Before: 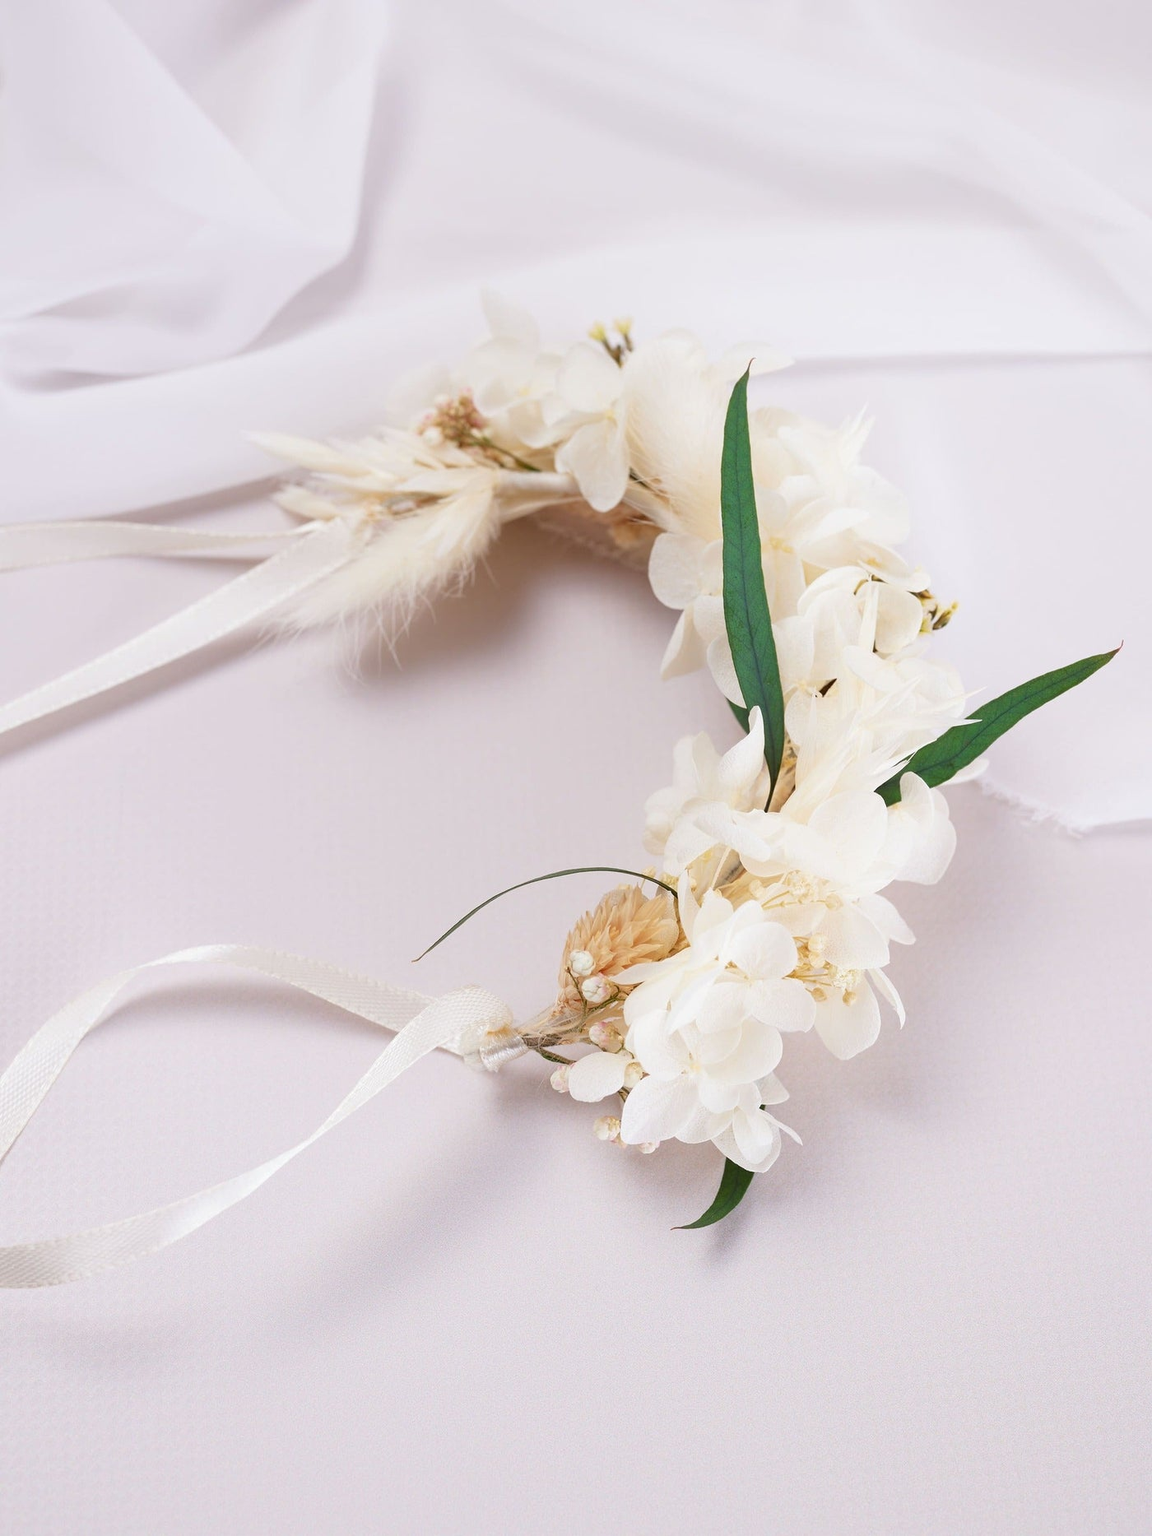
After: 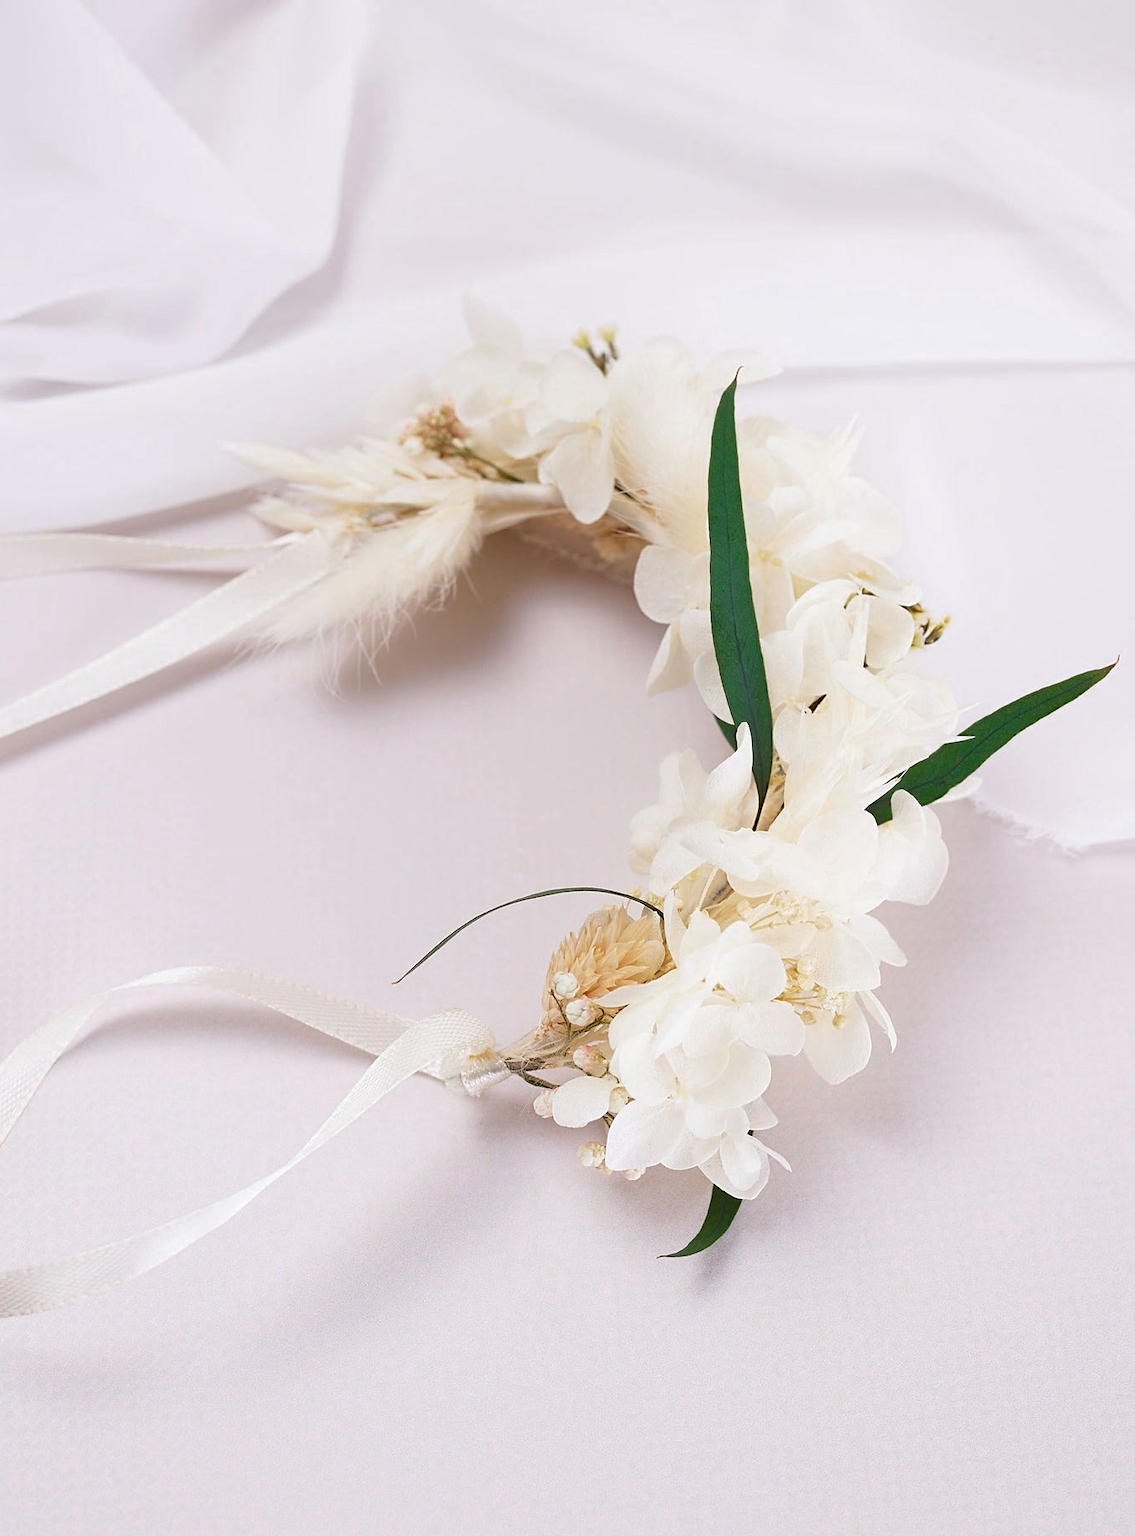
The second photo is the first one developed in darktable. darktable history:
crop and rotate: left 2.536%, right 1.107%, bottom 2.246%
tone equalizer: on, module defaults
color zones: curves: ch0 [(0, 0.558) (0.143, 0.548) (0.286, 0.447) (0.429, 0.259) (0.571, 0.5) (0.714, 0.5) (0.857, 0.593) (1, 0.558)]; ch1 [(0, 0.543) (0.01, 0.544) (0.12, 0.492) (0.248, 0.458) (0.5, 0.534) (0.748, 0.5) (0.99, 0.469) (1, 0.543)]; ch2 [(0, 0.507) (0.143, 0.522) (0.286, 0.505) (0.429, 0.5) (0.571, 0.5) (0.714, 0.5) (0.857, 0.5) (1, 0.507)]
sharpen: radius 1.864, amount 0.398, threshold 1.271
